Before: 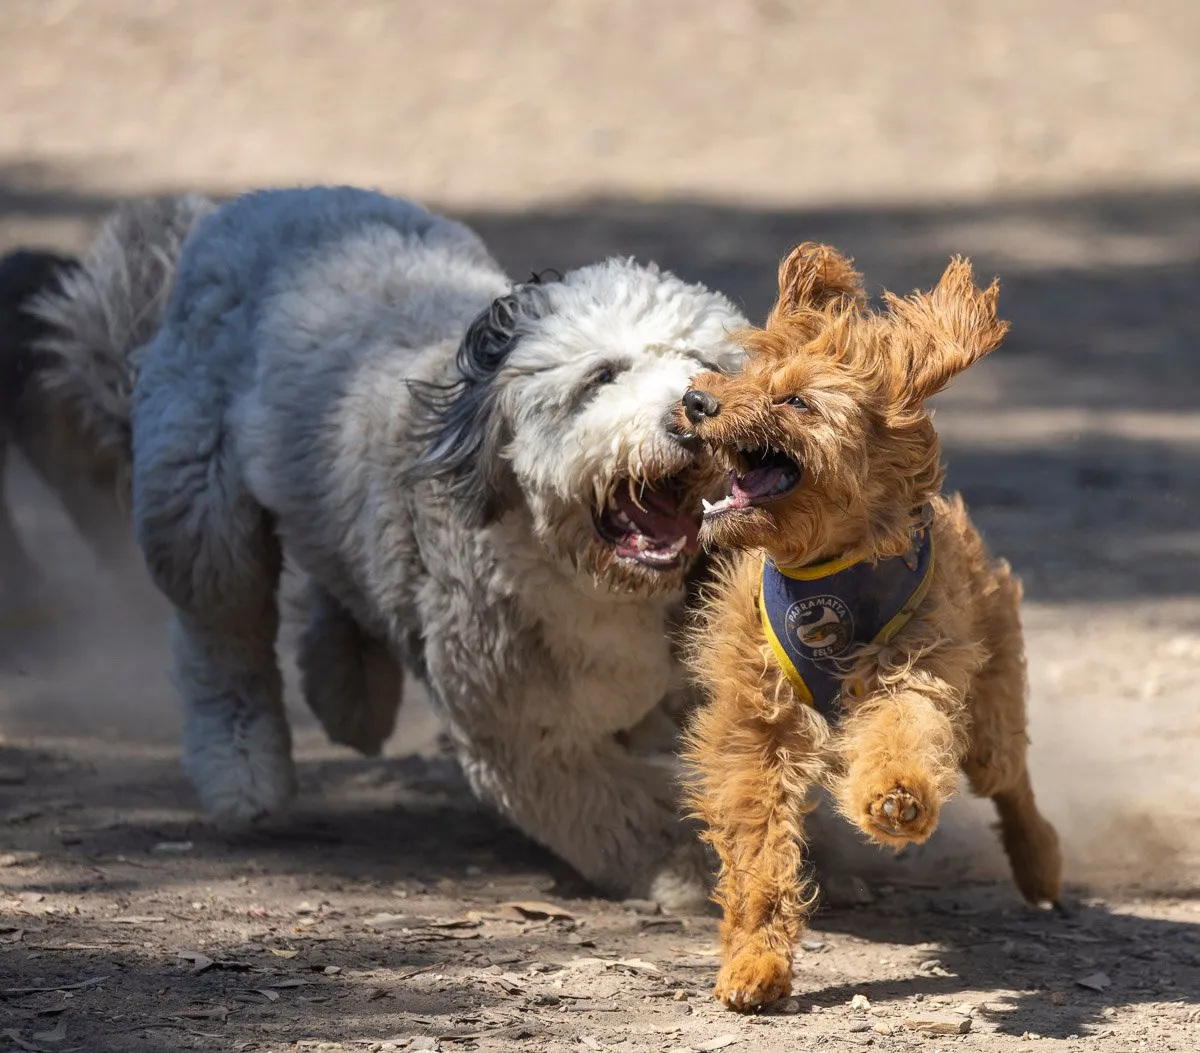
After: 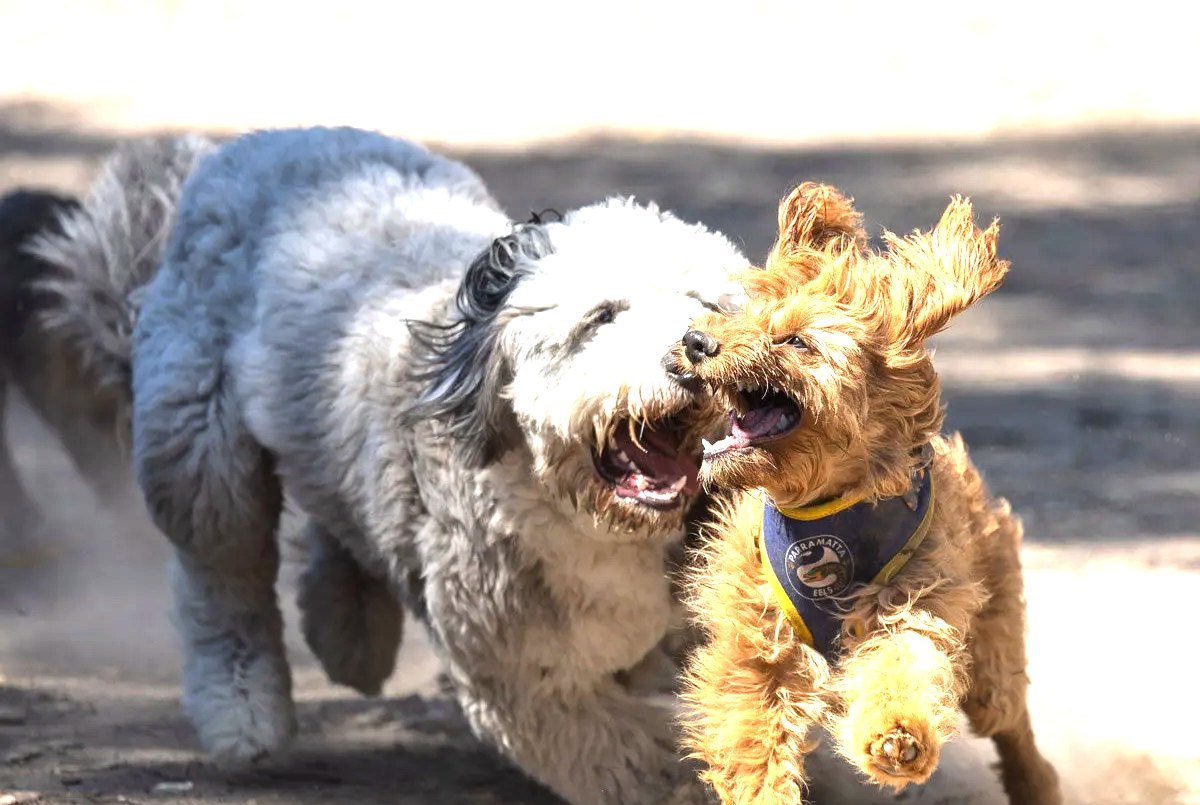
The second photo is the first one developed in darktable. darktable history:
crop: top 5.731%, bottom 17.785%
tone equalizer: -8 EV -0.388 EV, -7 EV -0.42 EV, -6 EV -0.321 EV, -5 EV -0.217 EV, -3 EV 0.193 EV, -2 EV 0.305 EV, -1 EV 0.403 EV, +0 EV 0.444 EV, edges refinement/feathering 500, mask exposure compensation -1.57 EV, preserve details no
exposure: black level correction 0, exposure 1.001 EV, compensate highlight preservation false
